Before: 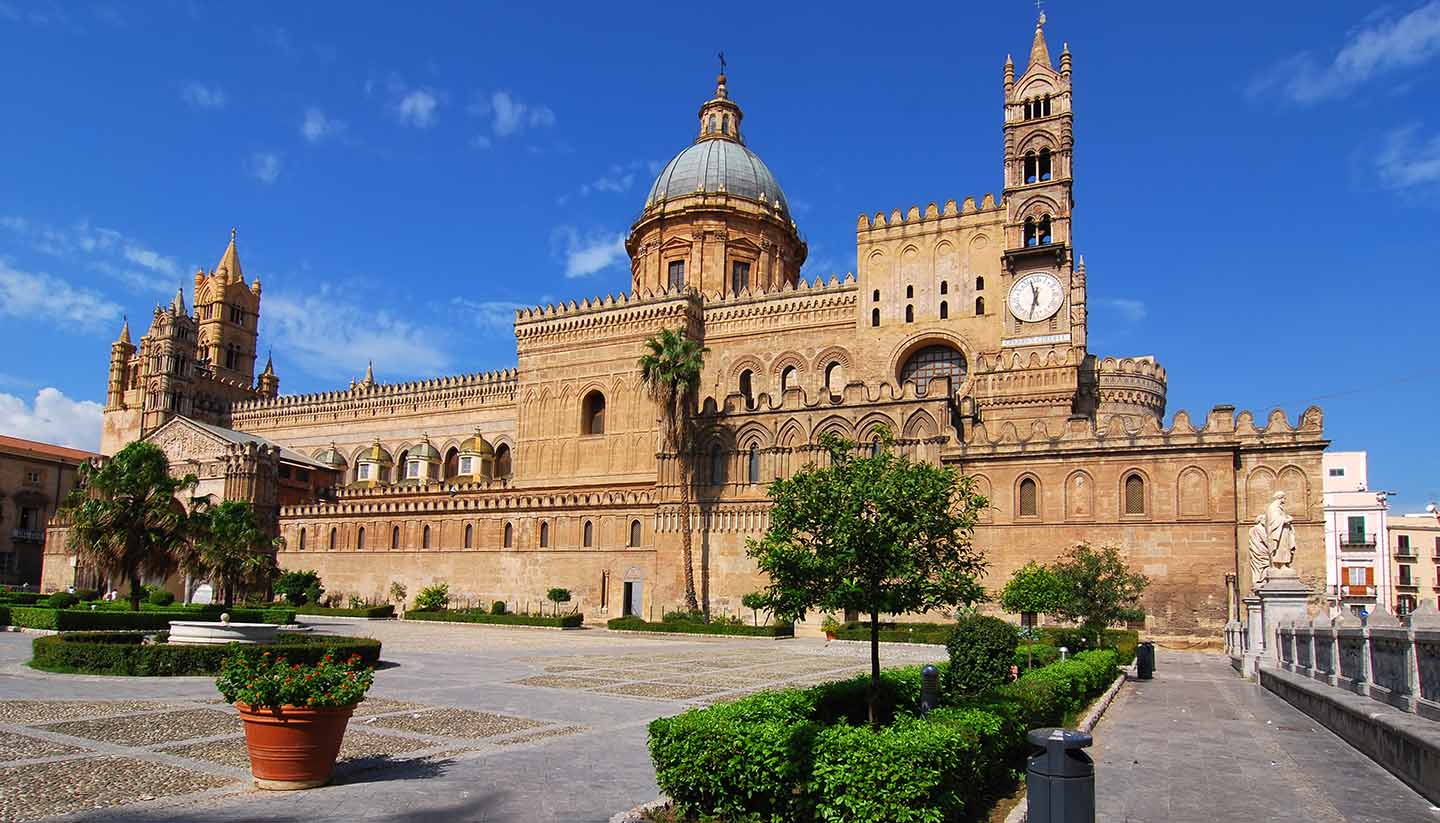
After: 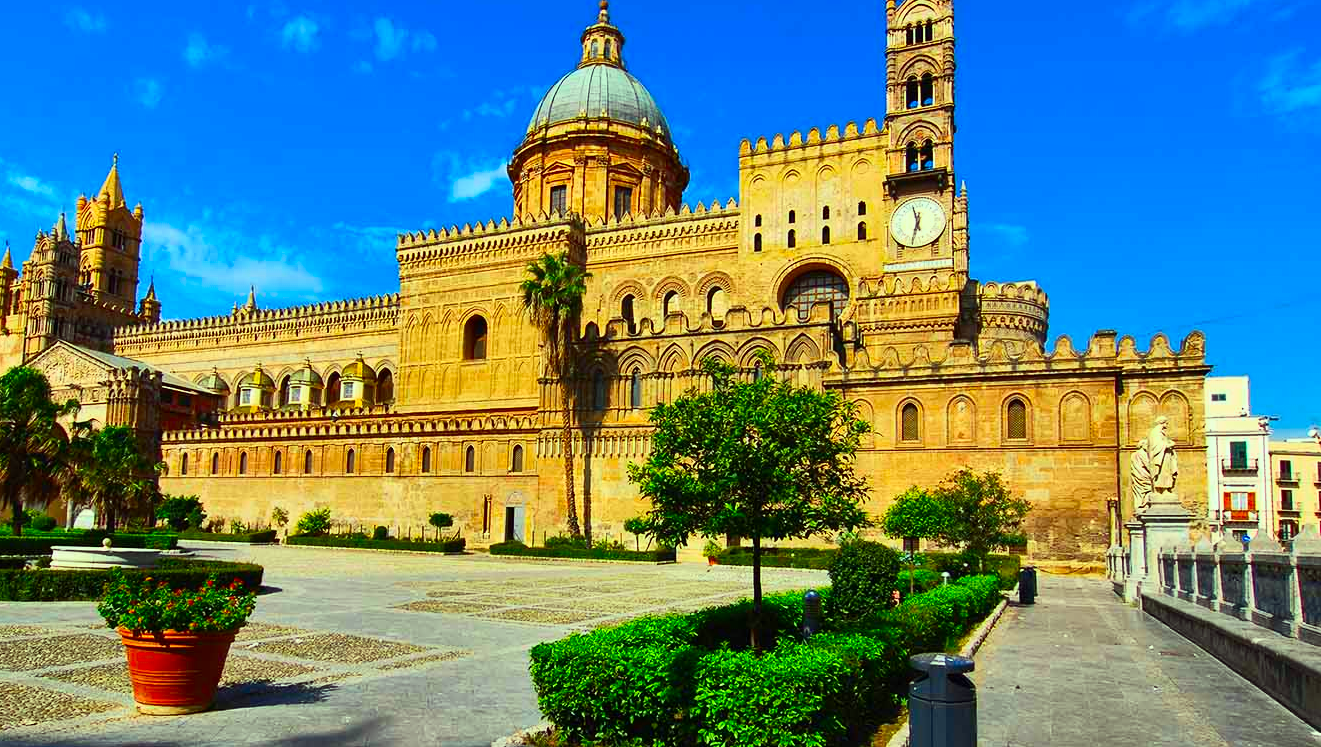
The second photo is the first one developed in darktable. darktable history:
color correction: highlights a* -10.77, highlights b* 9.8, saturation 1.72
shadows and highlights: shadows 20.91, highlights -82.73, soften with gaussian
contrast brightness saturation: contrast 0.24, brightness 0.09
crop and rotate: left 8.262%, top 9.226%
